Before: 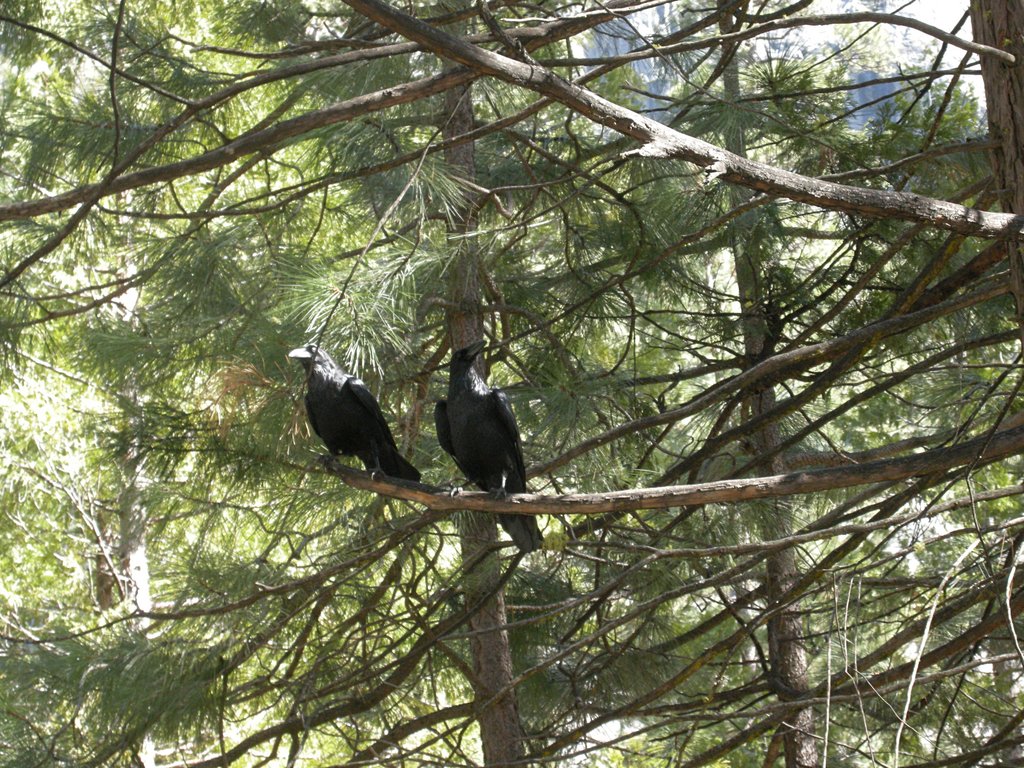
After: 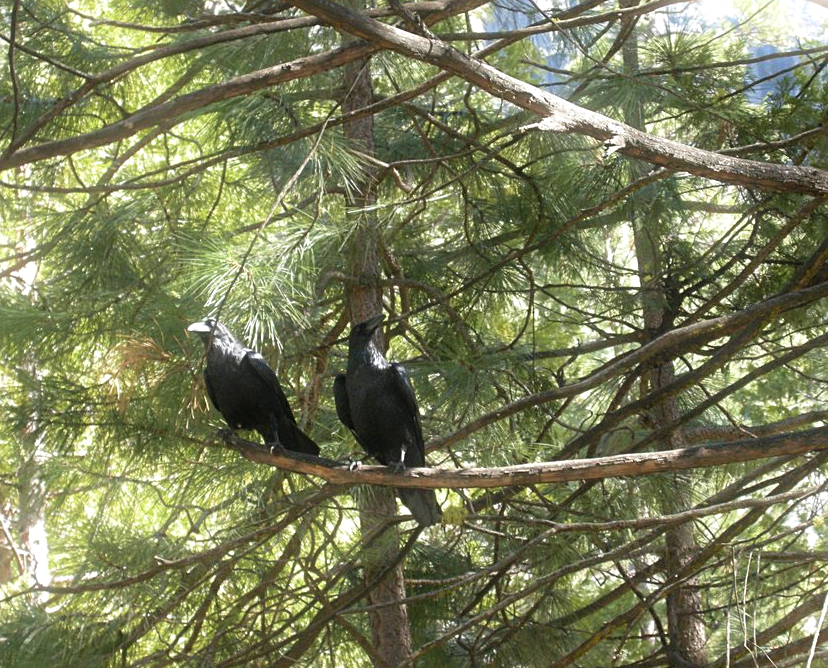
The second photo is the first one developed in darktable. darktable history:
sharpen: amount 0.2
velvia: on, module defaults
bloom: size 5%, threshold 95%, strength 15%
crop: left 9.929%, top 3.475%, right 9.188%, bottom 9.529%
exposure: exposure 0.078 EV, compensate highlight preservation false
